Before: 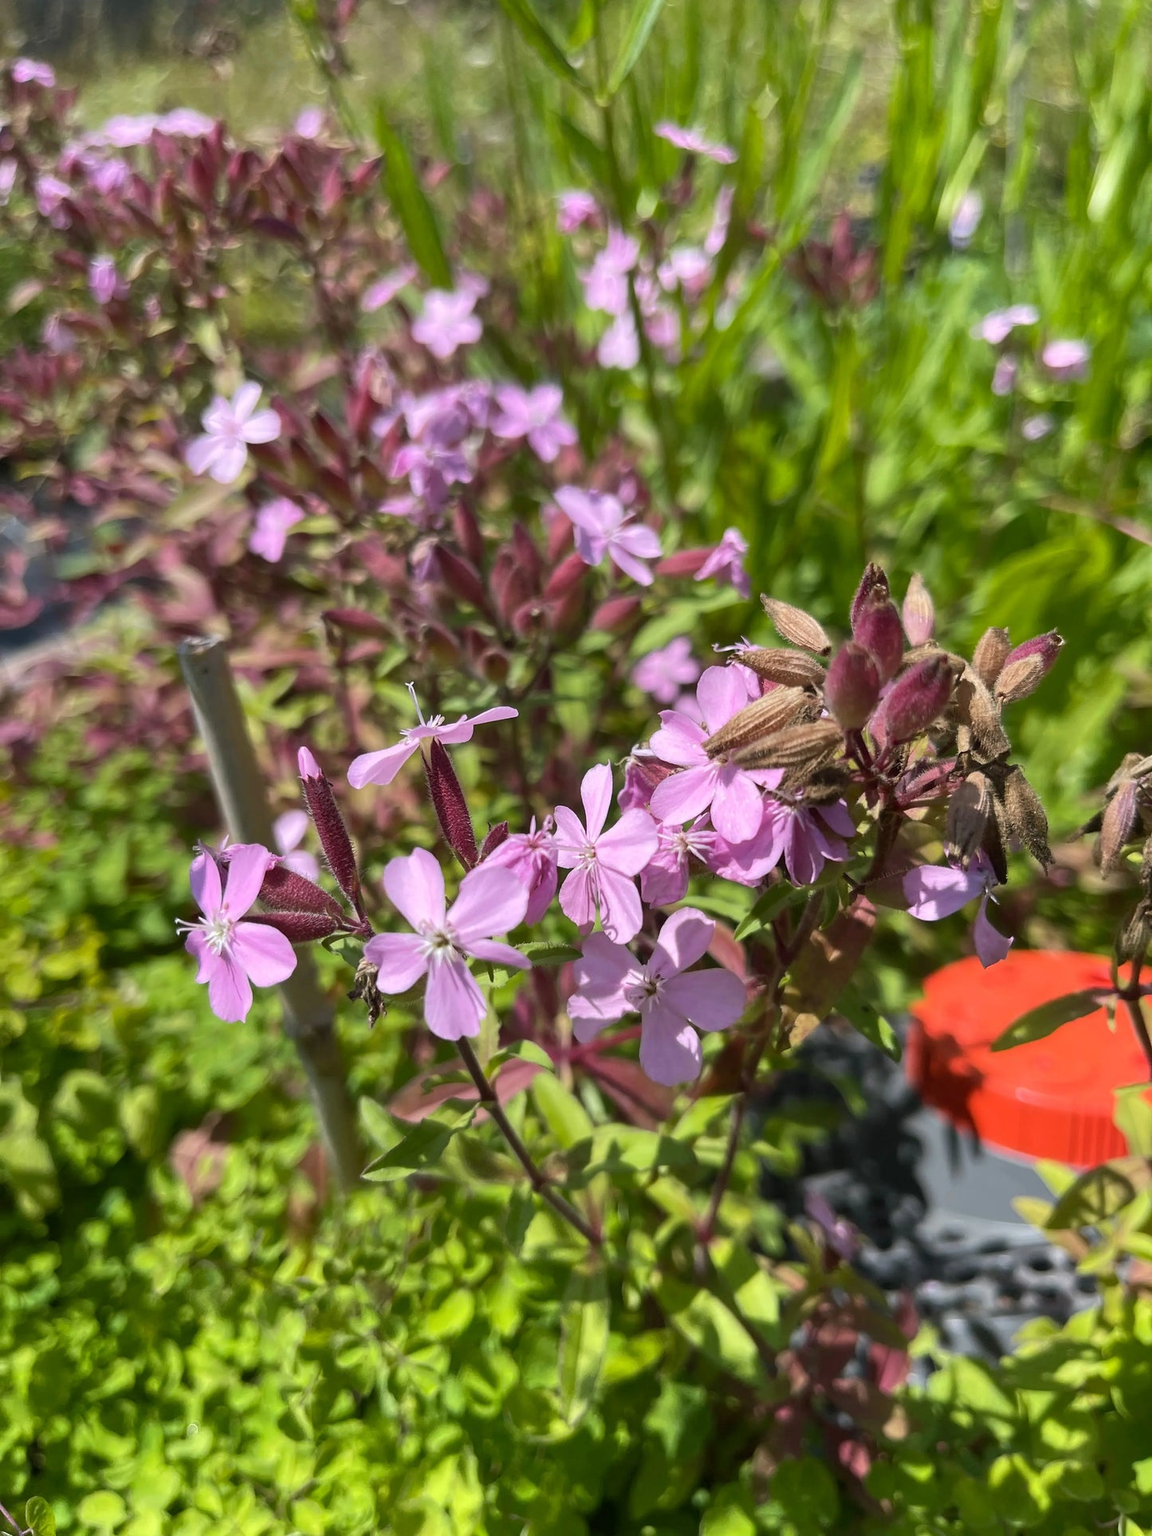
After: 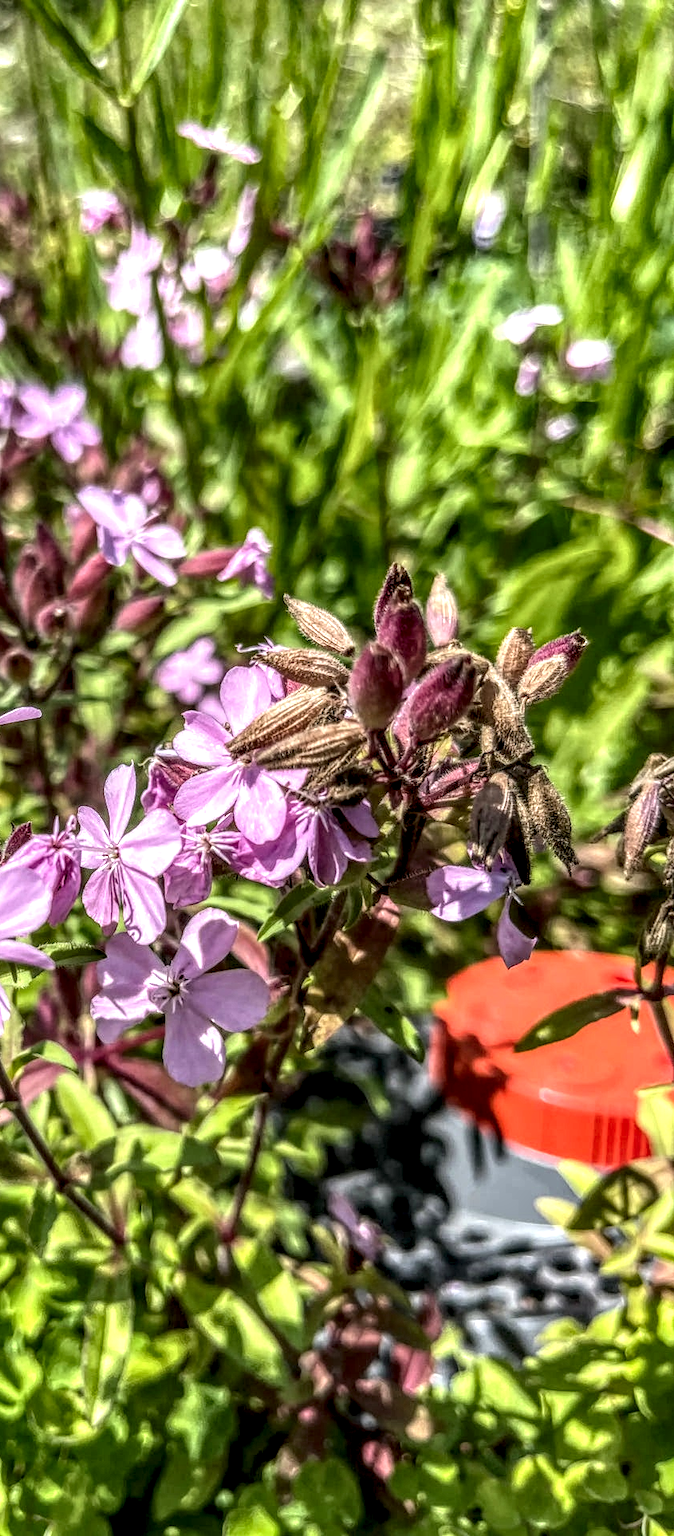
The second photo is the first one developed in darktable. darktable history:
crop: left 41.402%
local contrast: highlights 0%, shadows 0%, detail 300%, midtone range 0.3
tone equalizer: on, module defaults
exposure: black level correction 0.001, exposure 0.3 EV, compensate highlight preservation false
